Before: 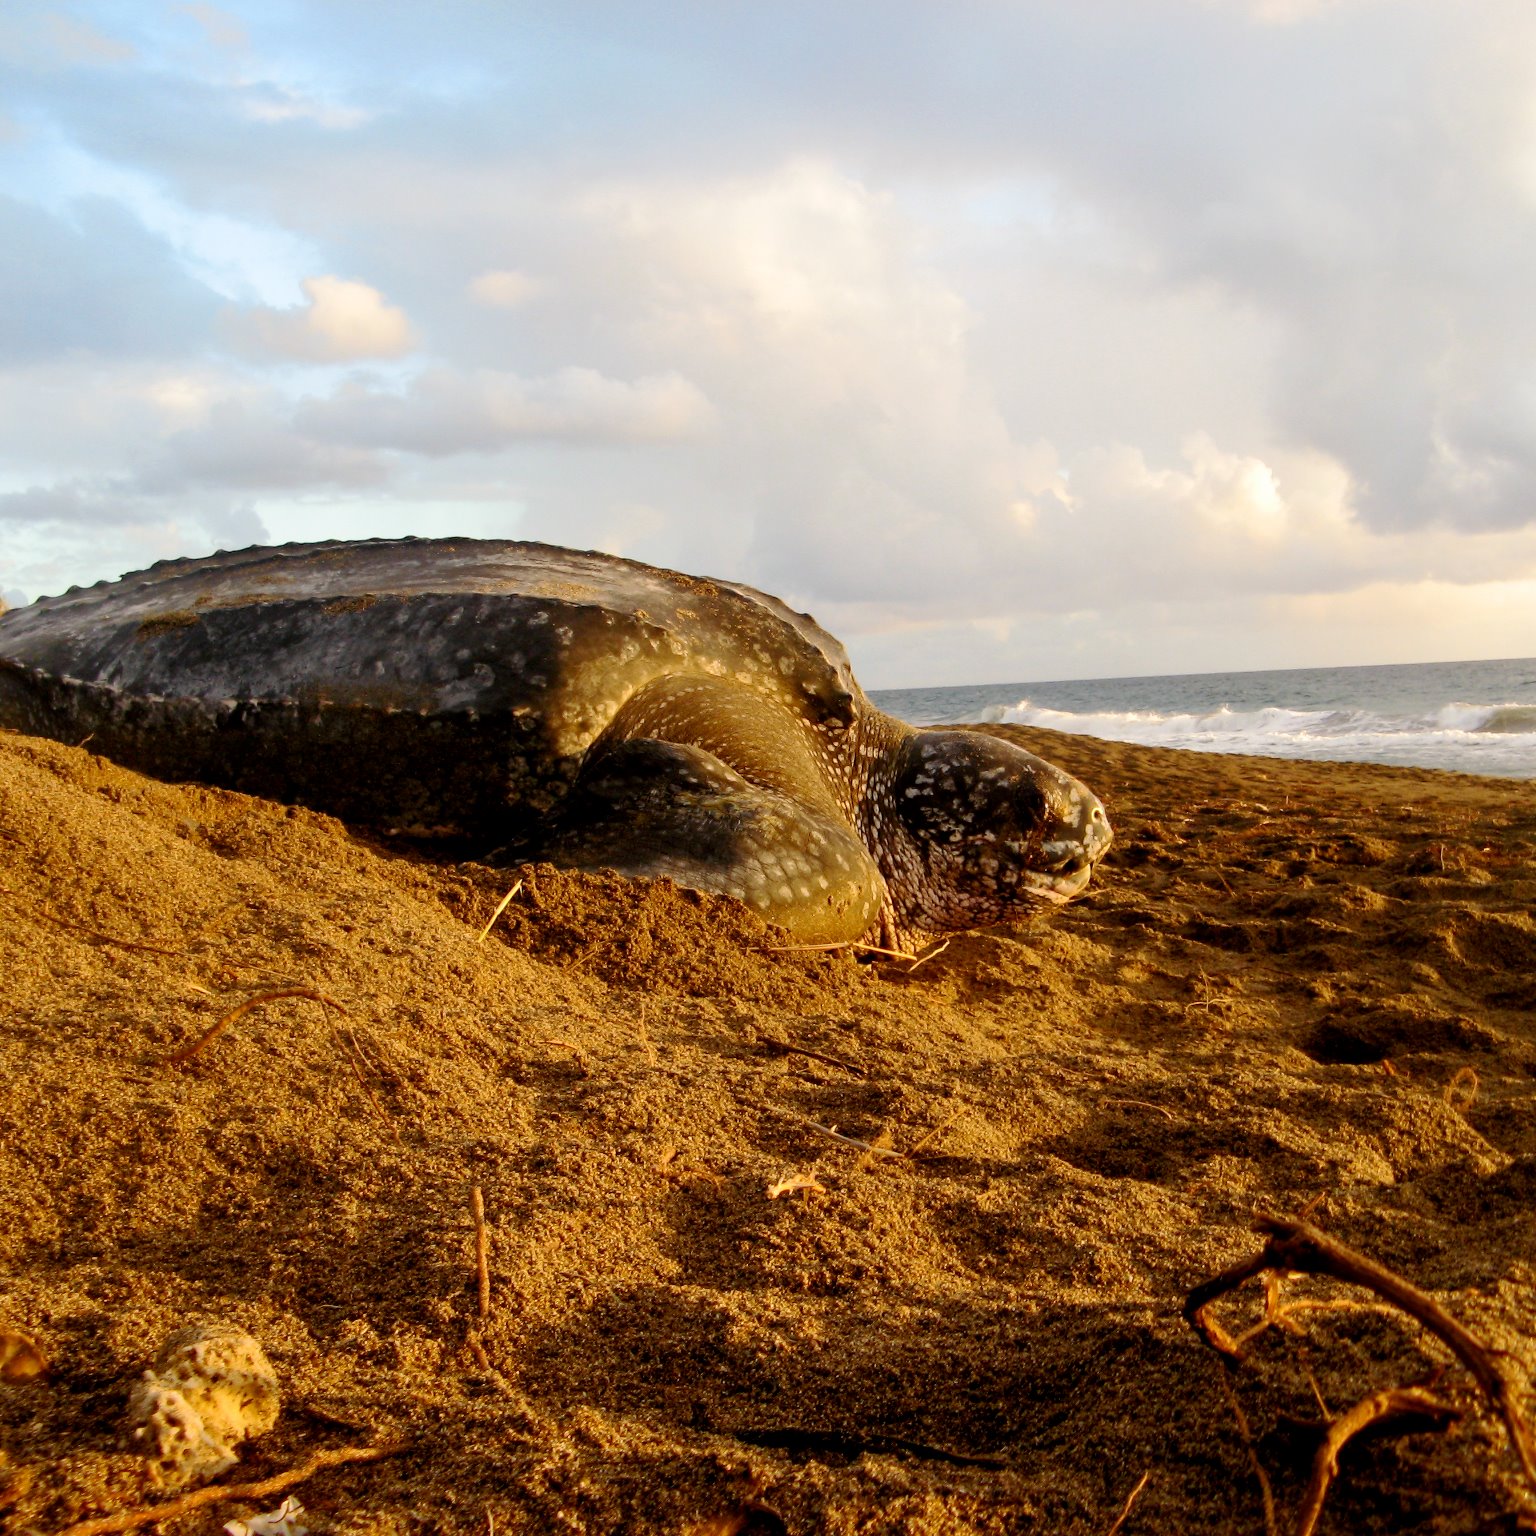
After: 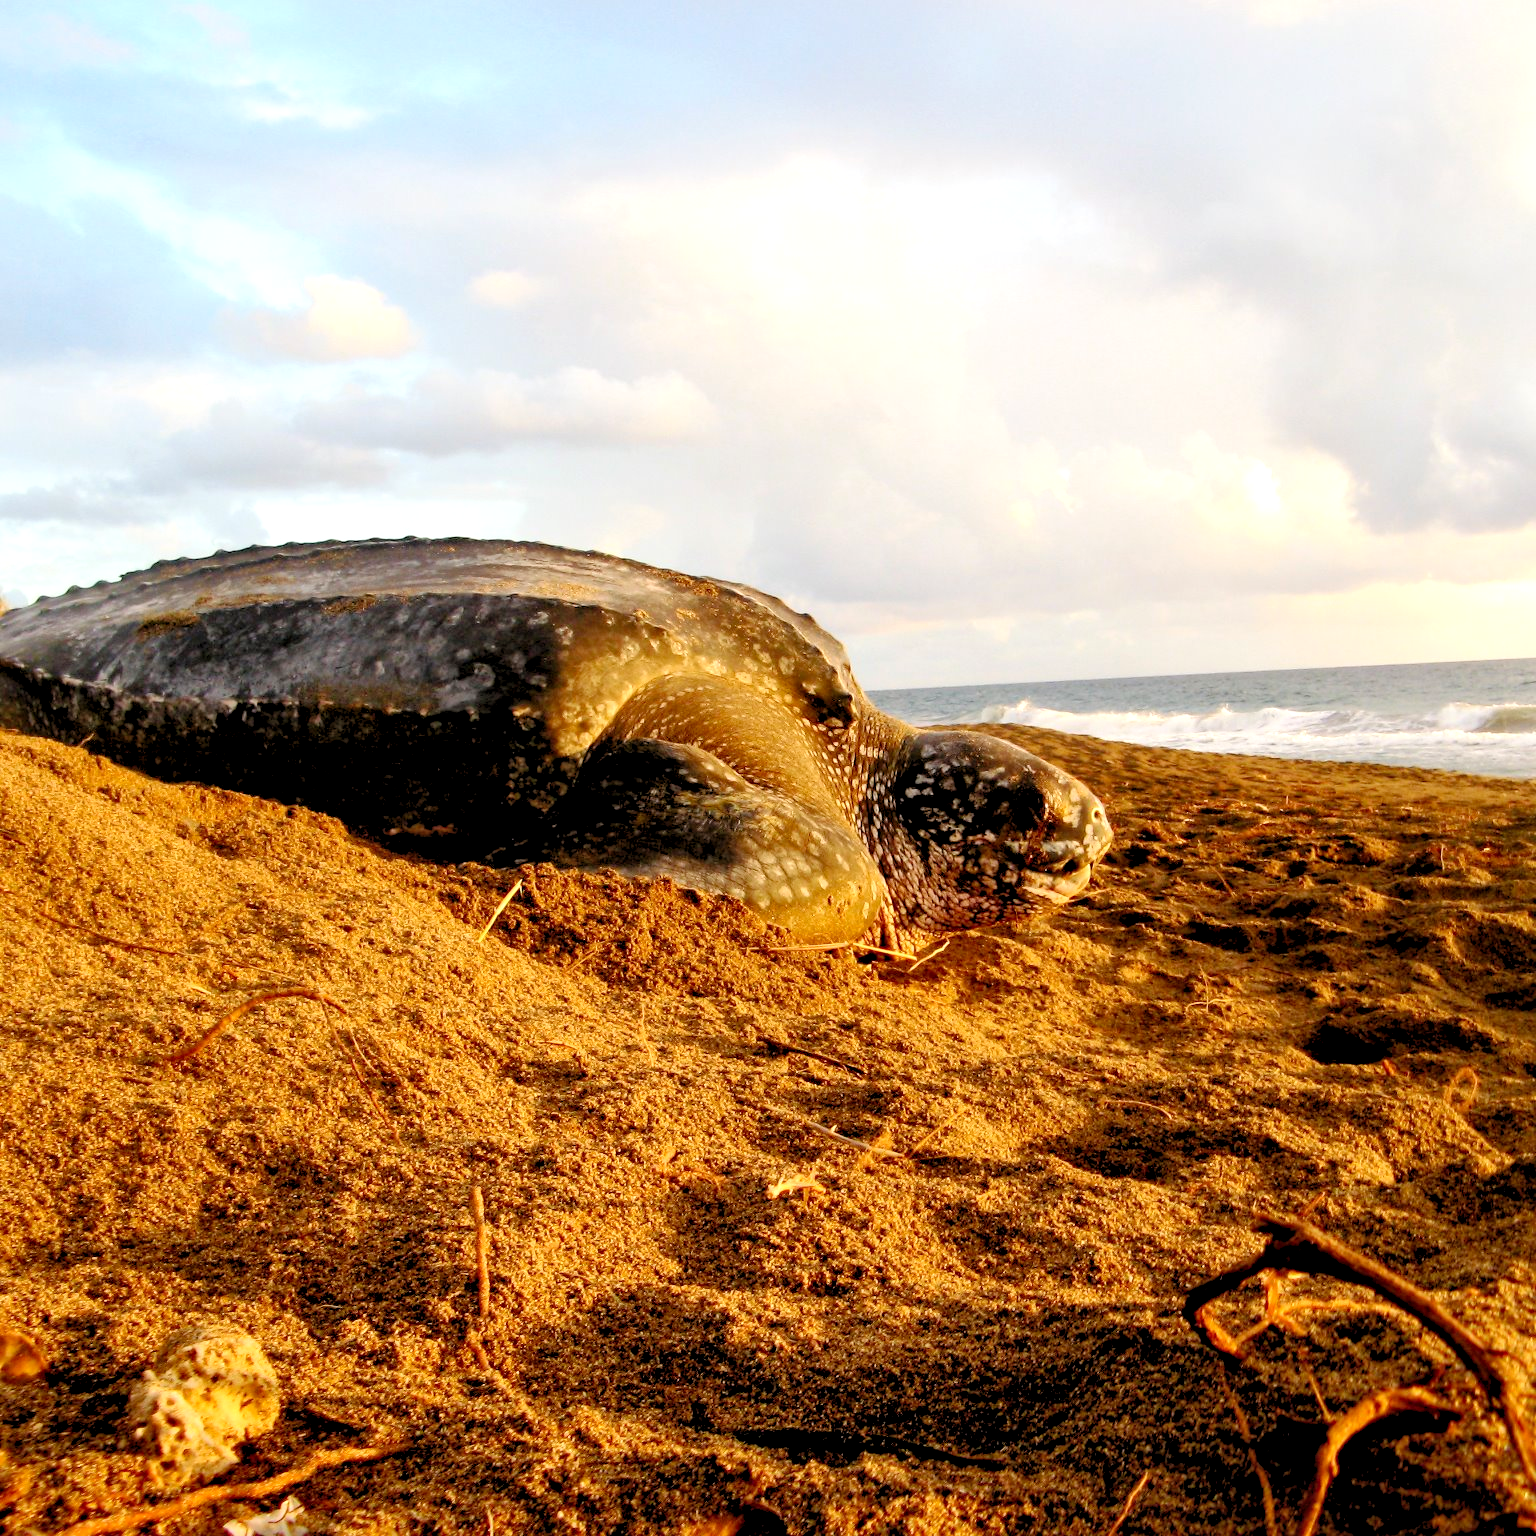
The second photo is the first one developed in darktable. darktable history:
local contrast: mode bilateral grid, contrast 20, coarseness 50, detail 120%, midtone range 0.2
levels: black 3.83%, white 90.64%, levels [0.044, 0.416, 0.908]
